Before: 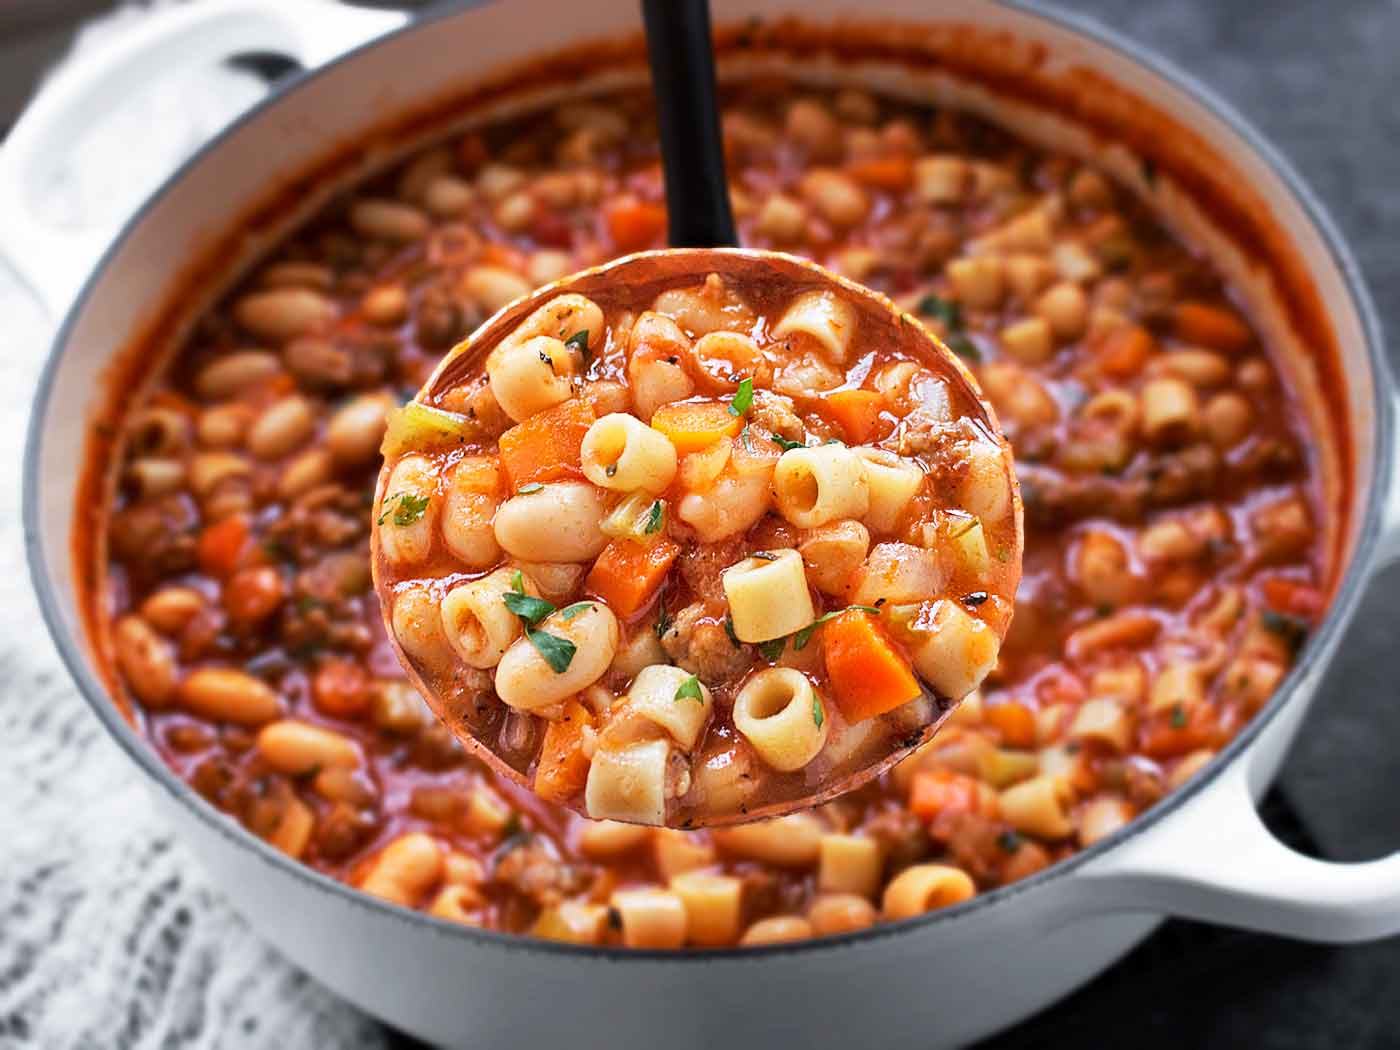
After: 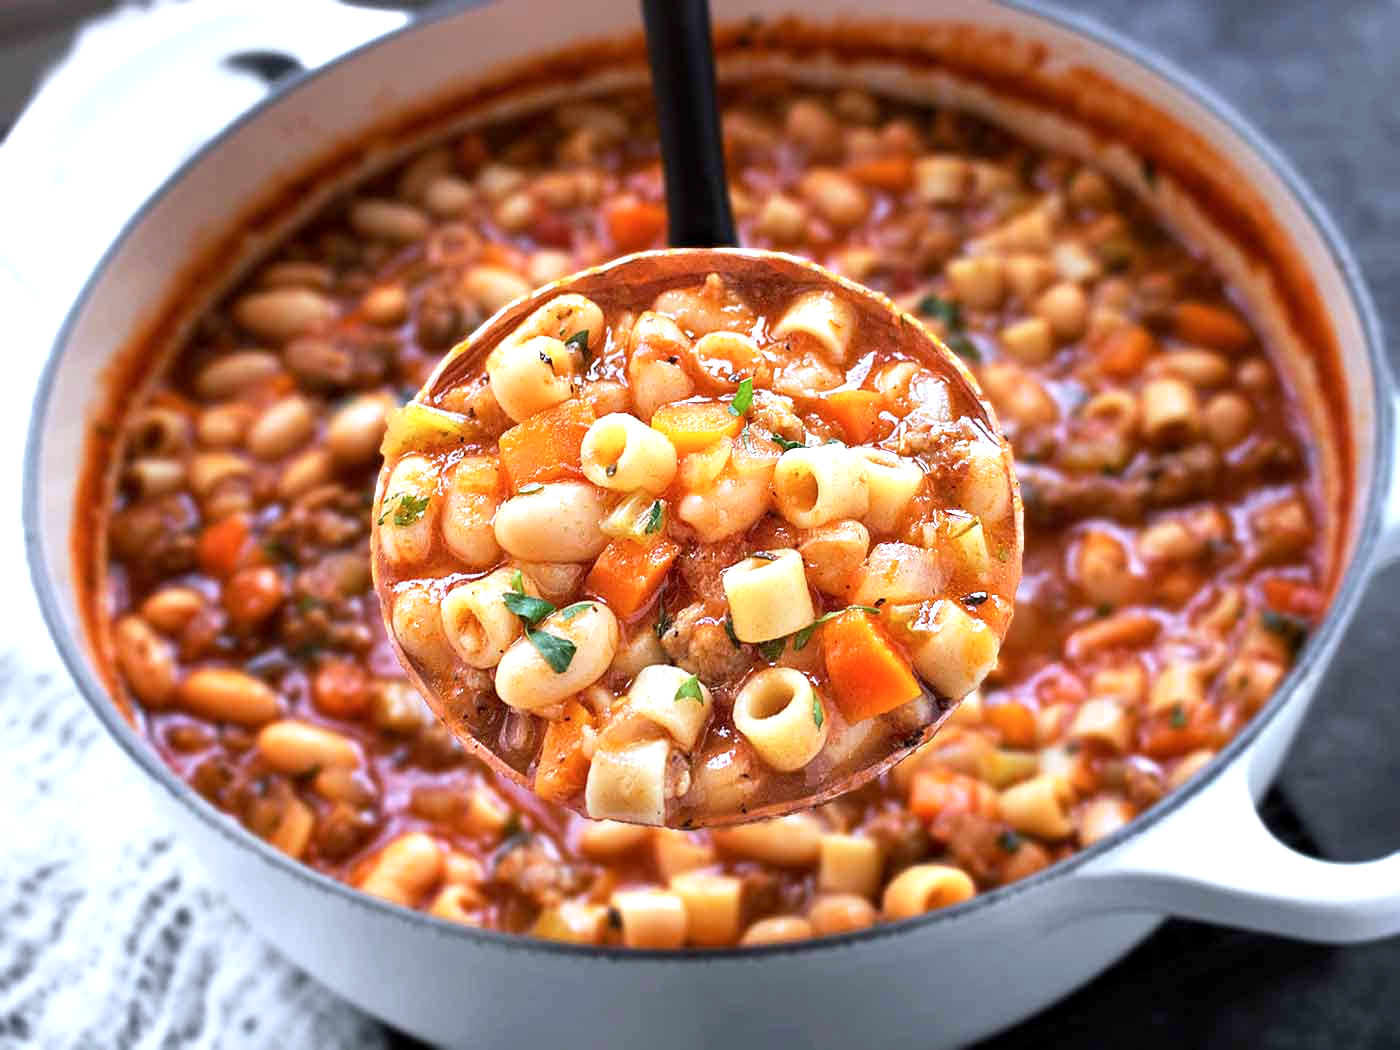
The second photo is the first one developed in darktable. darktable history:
white balance: red 0.954, blue 1.079
exposure: black level correction 0.001, exposure 0.5 EV, compensate exposure bias true, compensate highlight preservation false
contrast brightness saturation: saturation -0.05
color balance: contrast -0.5%
